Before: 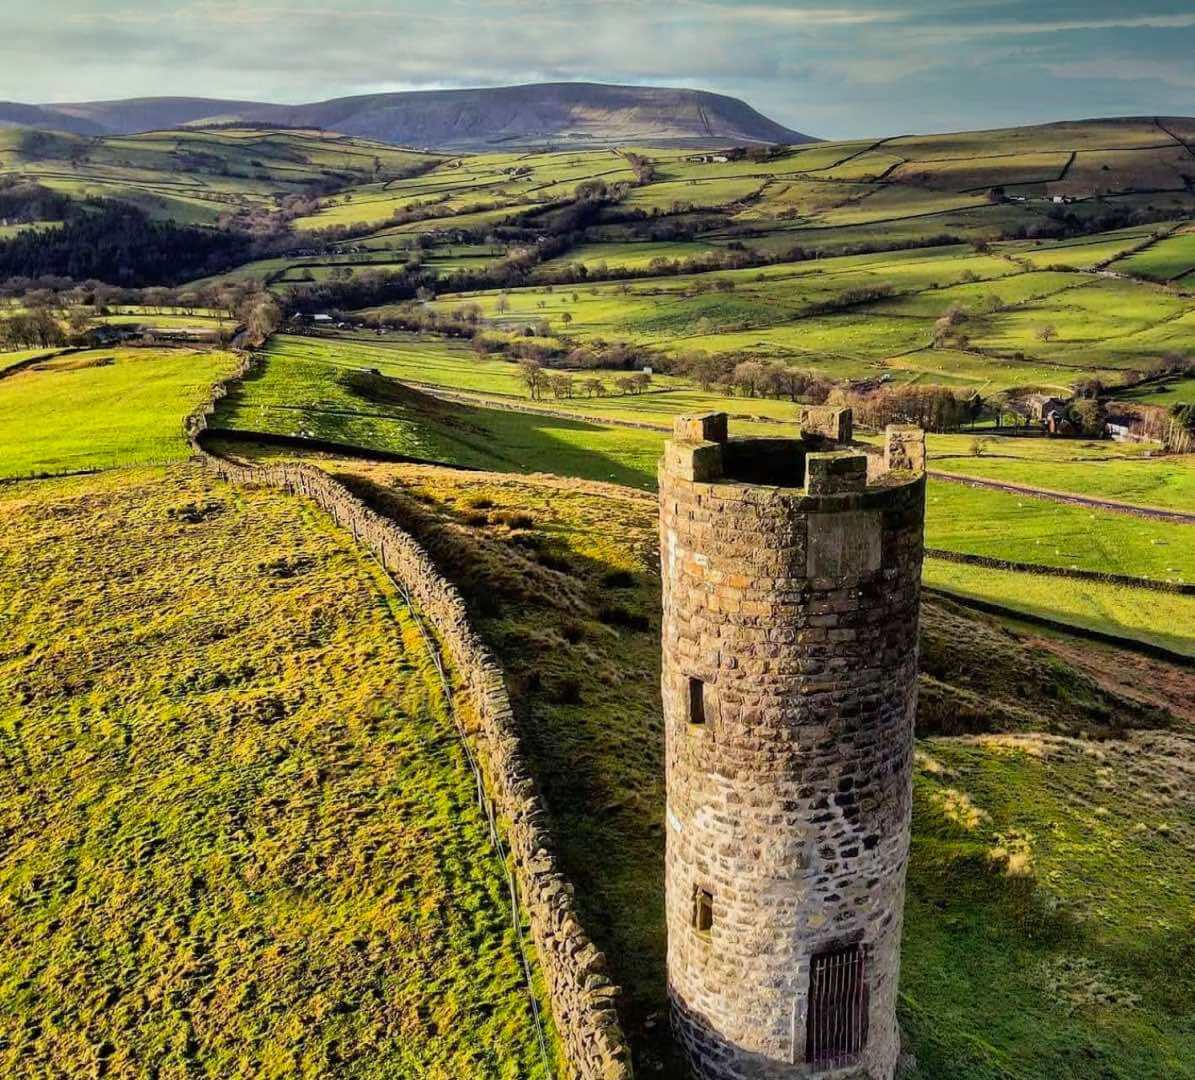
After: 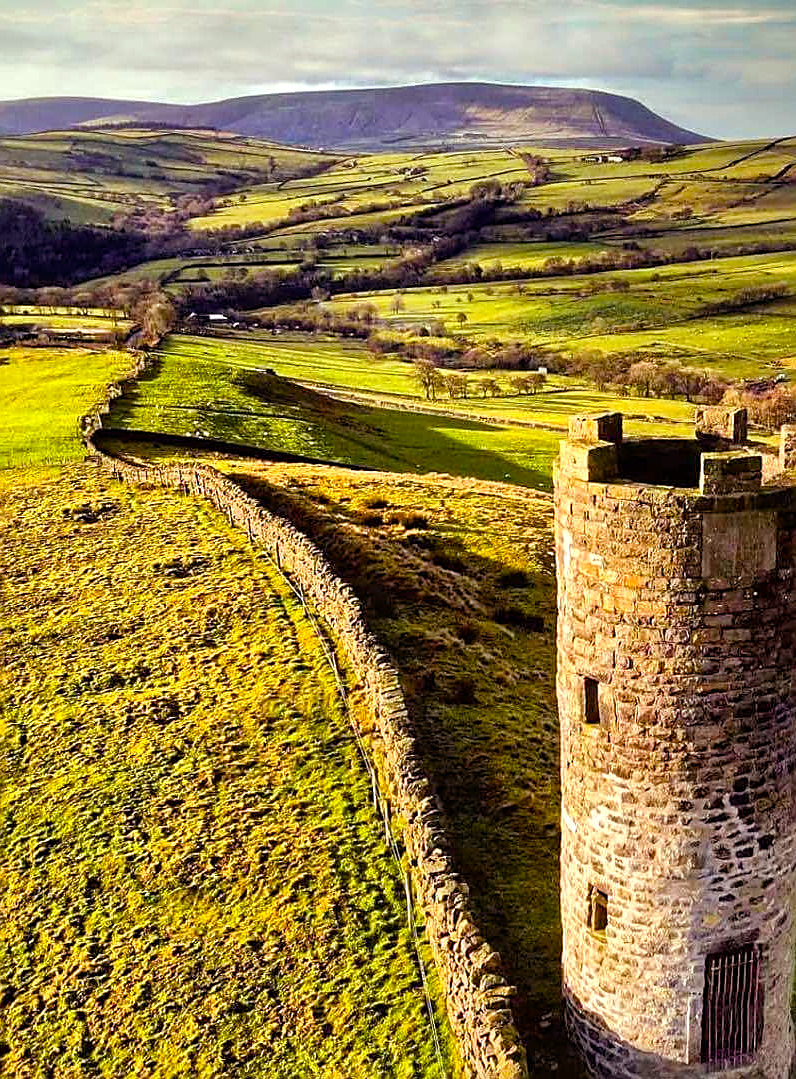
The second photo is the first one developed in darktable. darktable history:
crop and rotate: left 8.809%, right 24.509%
sharpen: on, module defaults
color balance rgb: shadows lift › chroma 2.054%, shadows lift › hue 249.41°, power › chroma 1.545%, power › hue 25.54°, perceptual saturation grading › global saturation 20.08%, perceptual saturation grading › highlights -19.803%, perceptual saturation grading › shadows 29.864%, perceptual brilliance grading › global brilliance 12.024%
